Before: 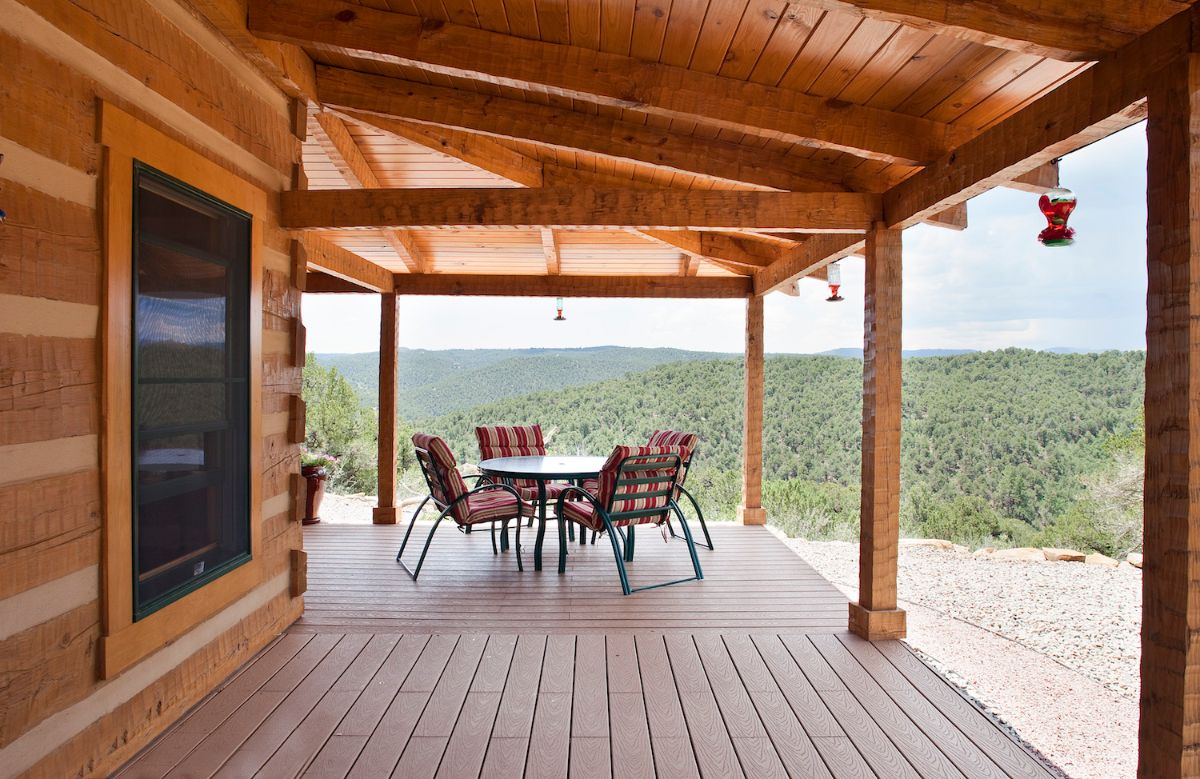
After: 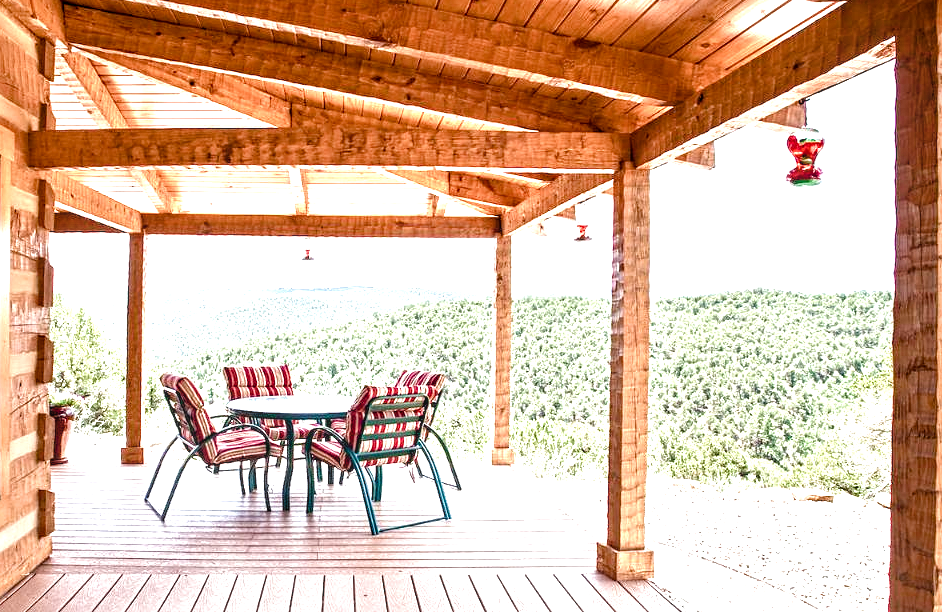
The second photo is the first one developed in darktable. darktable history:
local contrast: detail 130%
exposure: black level correction 0, exposure 1.374 EV, compensate highlight preservation false
crop and rotate: left 21.024%, top 7.774%, right 0.423%, bottom 13.594%
sharpen: amount 0.208
contrast equalizer: octaves 7, y [[0.5, 0.501, 0.525, 0.597, 0.58, 0.514], [0.5 ×6], [0.5 ×6], [0 ×6], [0 ×6]]
velvia: on, module defaults
color balance rgb: white fulcrum 1.02 EV, perceptual saturation grading › global saturation 20%, perceptual saturation grading › highlights -49.352%, perceptual saturation grading › shadows 25.451%
